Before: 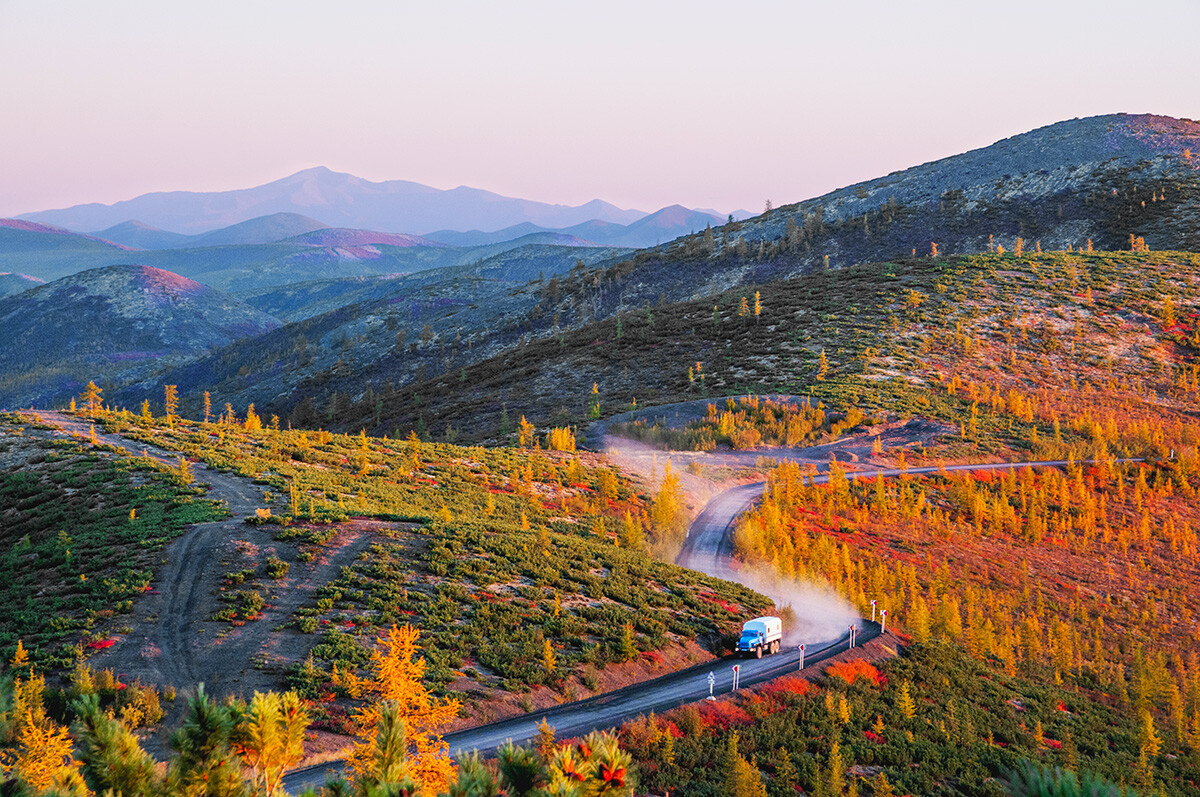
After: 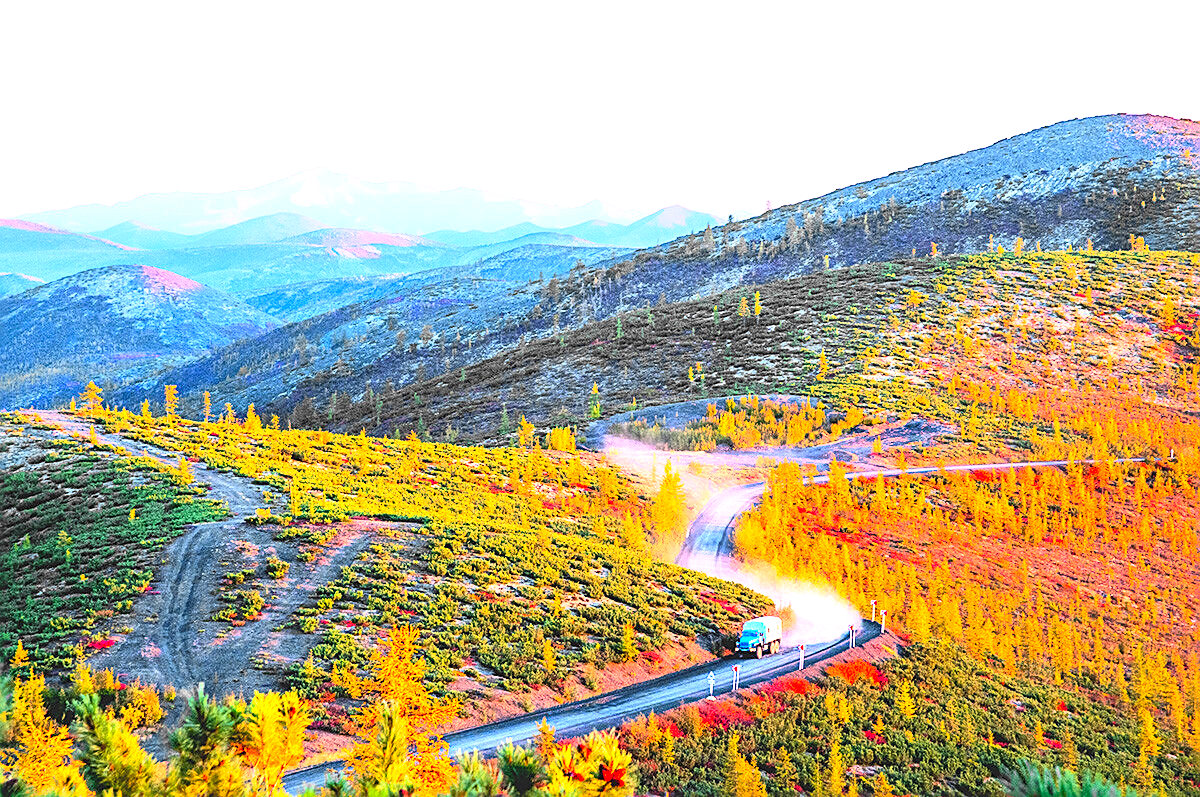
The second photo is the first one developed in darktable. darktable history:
exposure: black level correction 0, exposure 1.2 EV, compensate exposure bias true, compensate highlight preservation false
sharpen: on, module defaults
contrast brightness saturation: contrast 0.242, brightness 0.254, saturation 0.387
